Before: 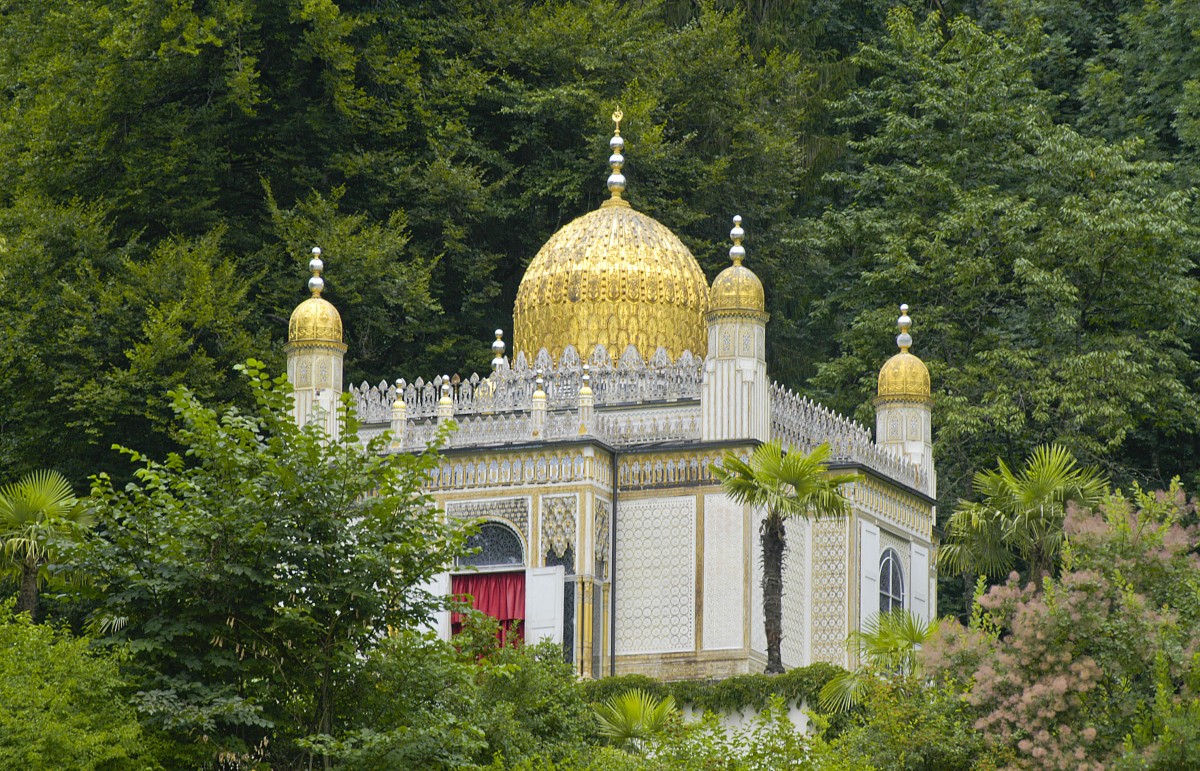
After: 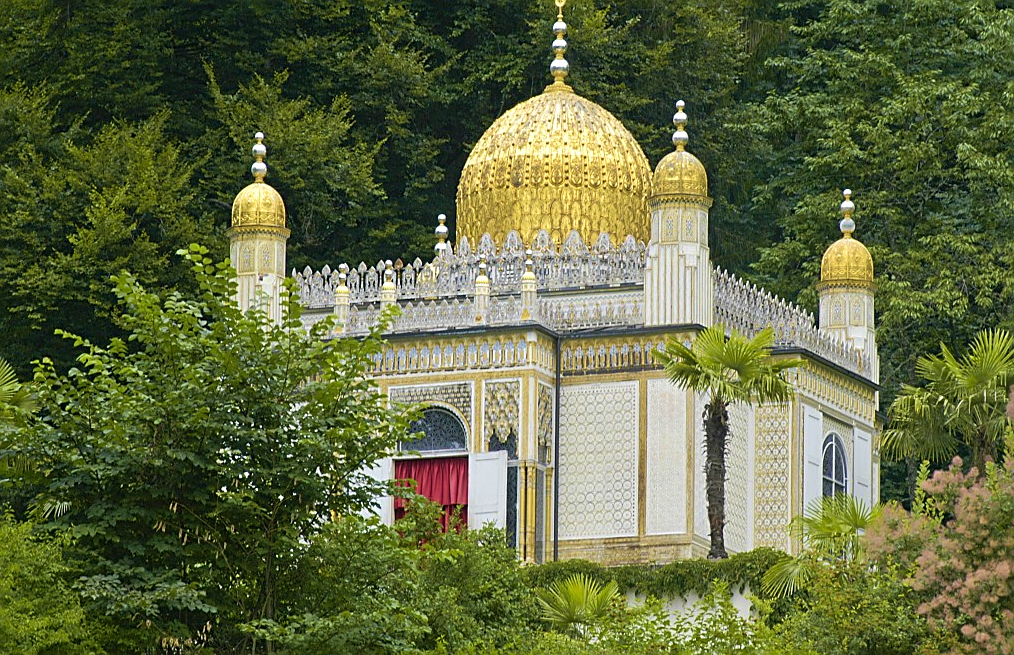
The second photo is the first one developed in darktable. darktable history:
crop and rotate: left 4.759%, top 14.945%, right 10.669%
sharpen: on, module defaults
velvia: strength 44.46%
tone equalizer: on, module defaults
